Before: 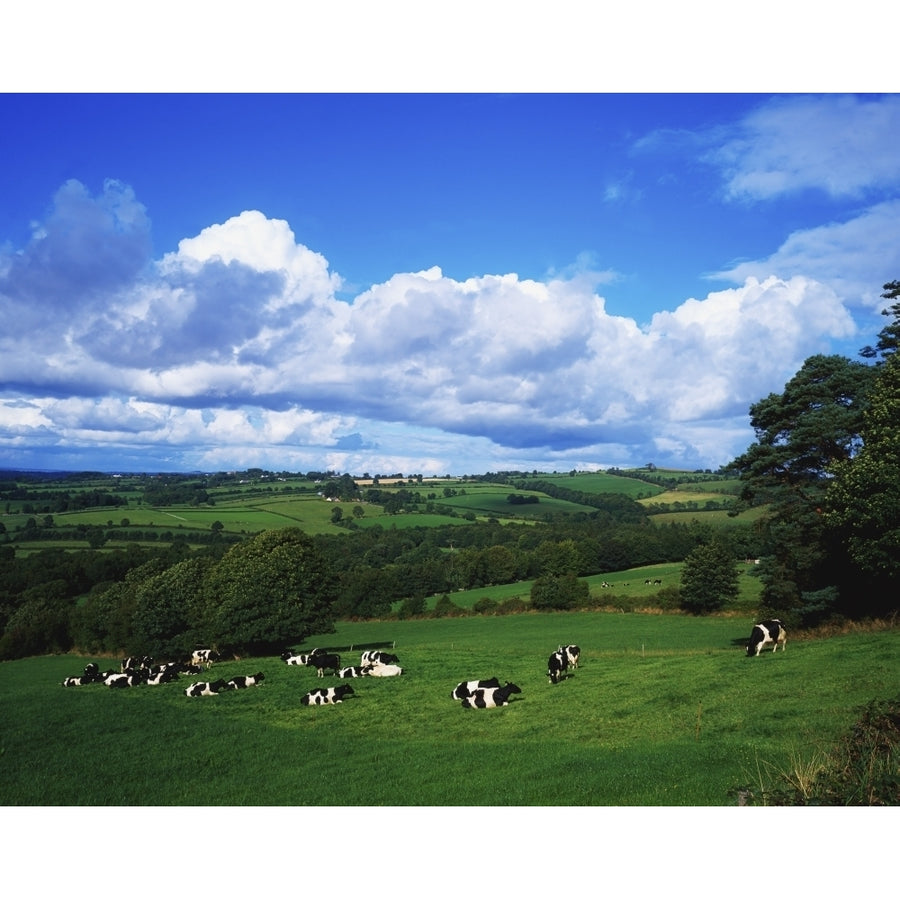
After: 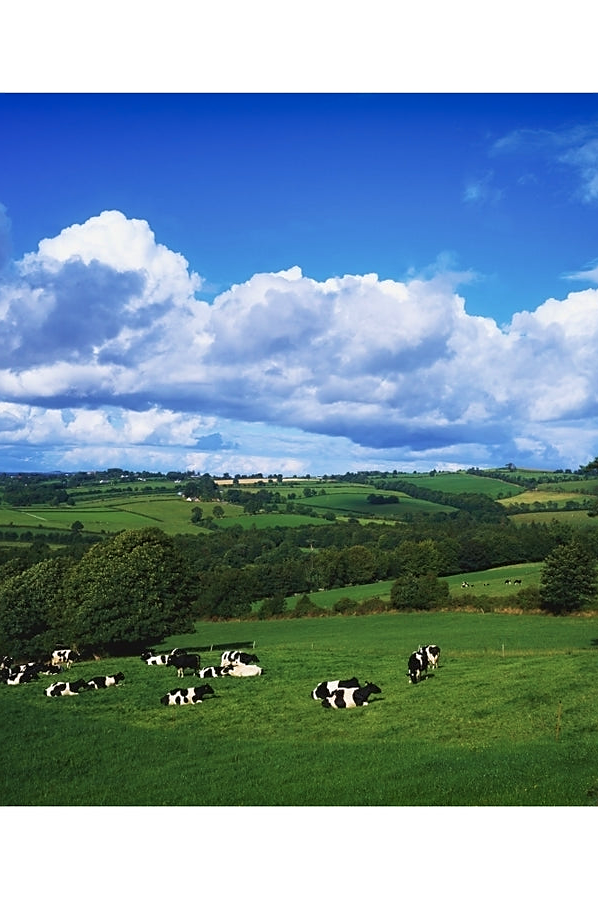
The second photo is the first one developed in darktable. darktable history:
velvia: on, module defaults
shadows and highlights: low approximation 0.01, soften with gaussian
sharpen: radius 1.85, amount 0.399, threshold 1.417
crop and rotate: left 15.645%, right 17.802%
